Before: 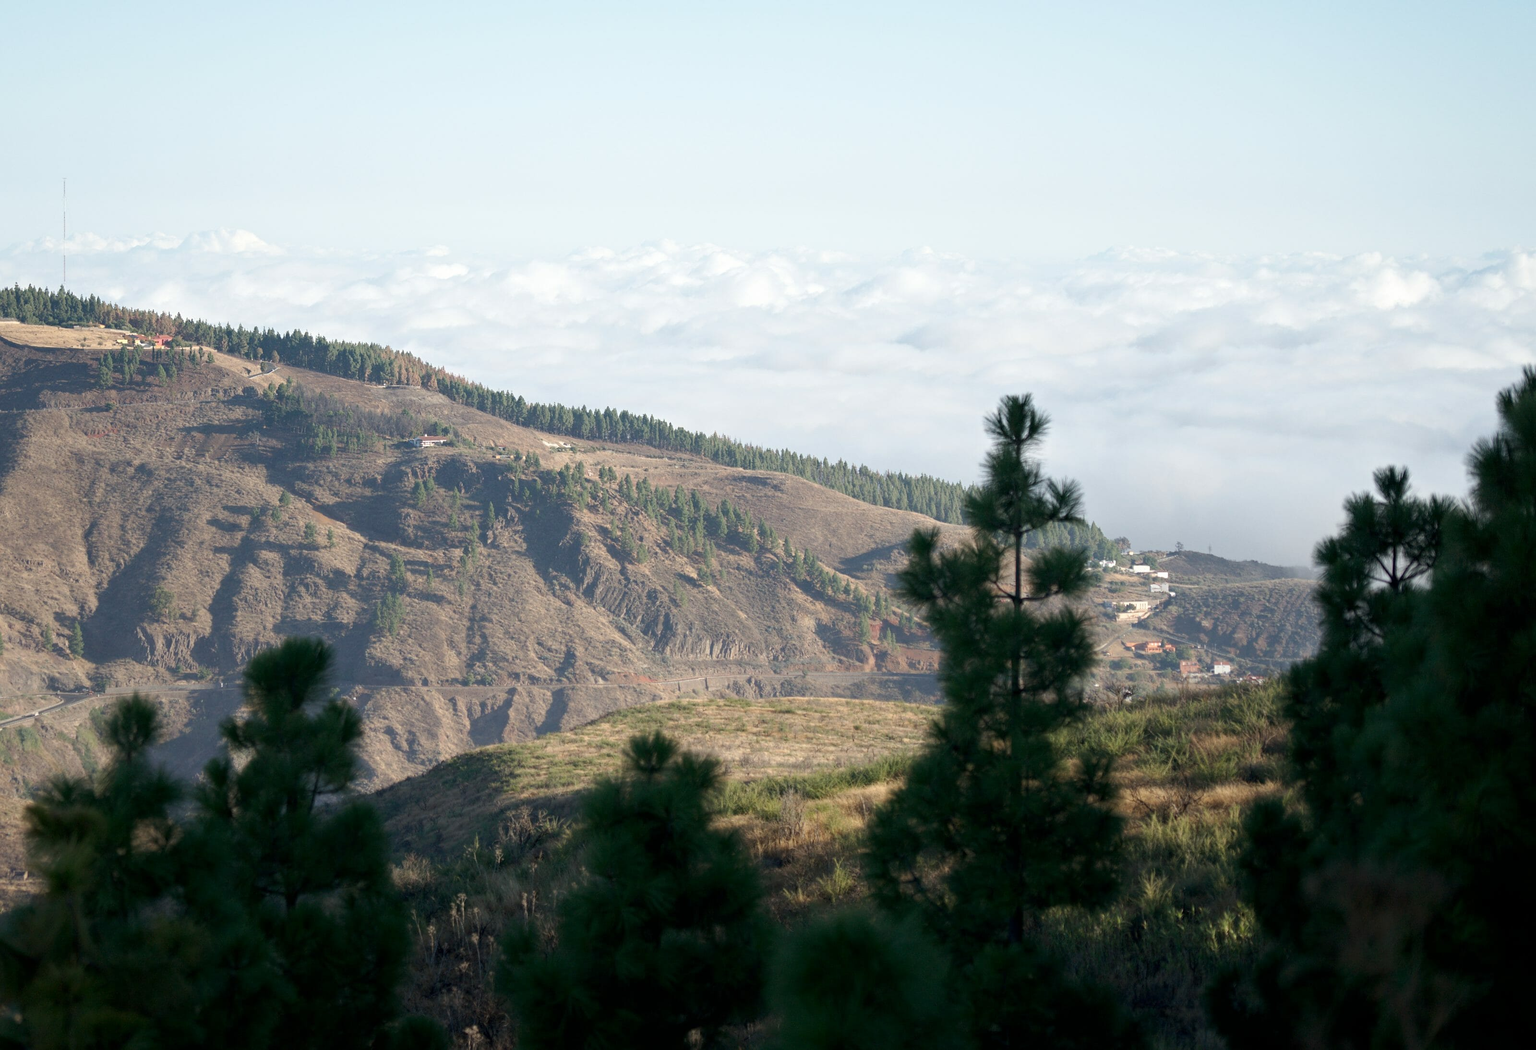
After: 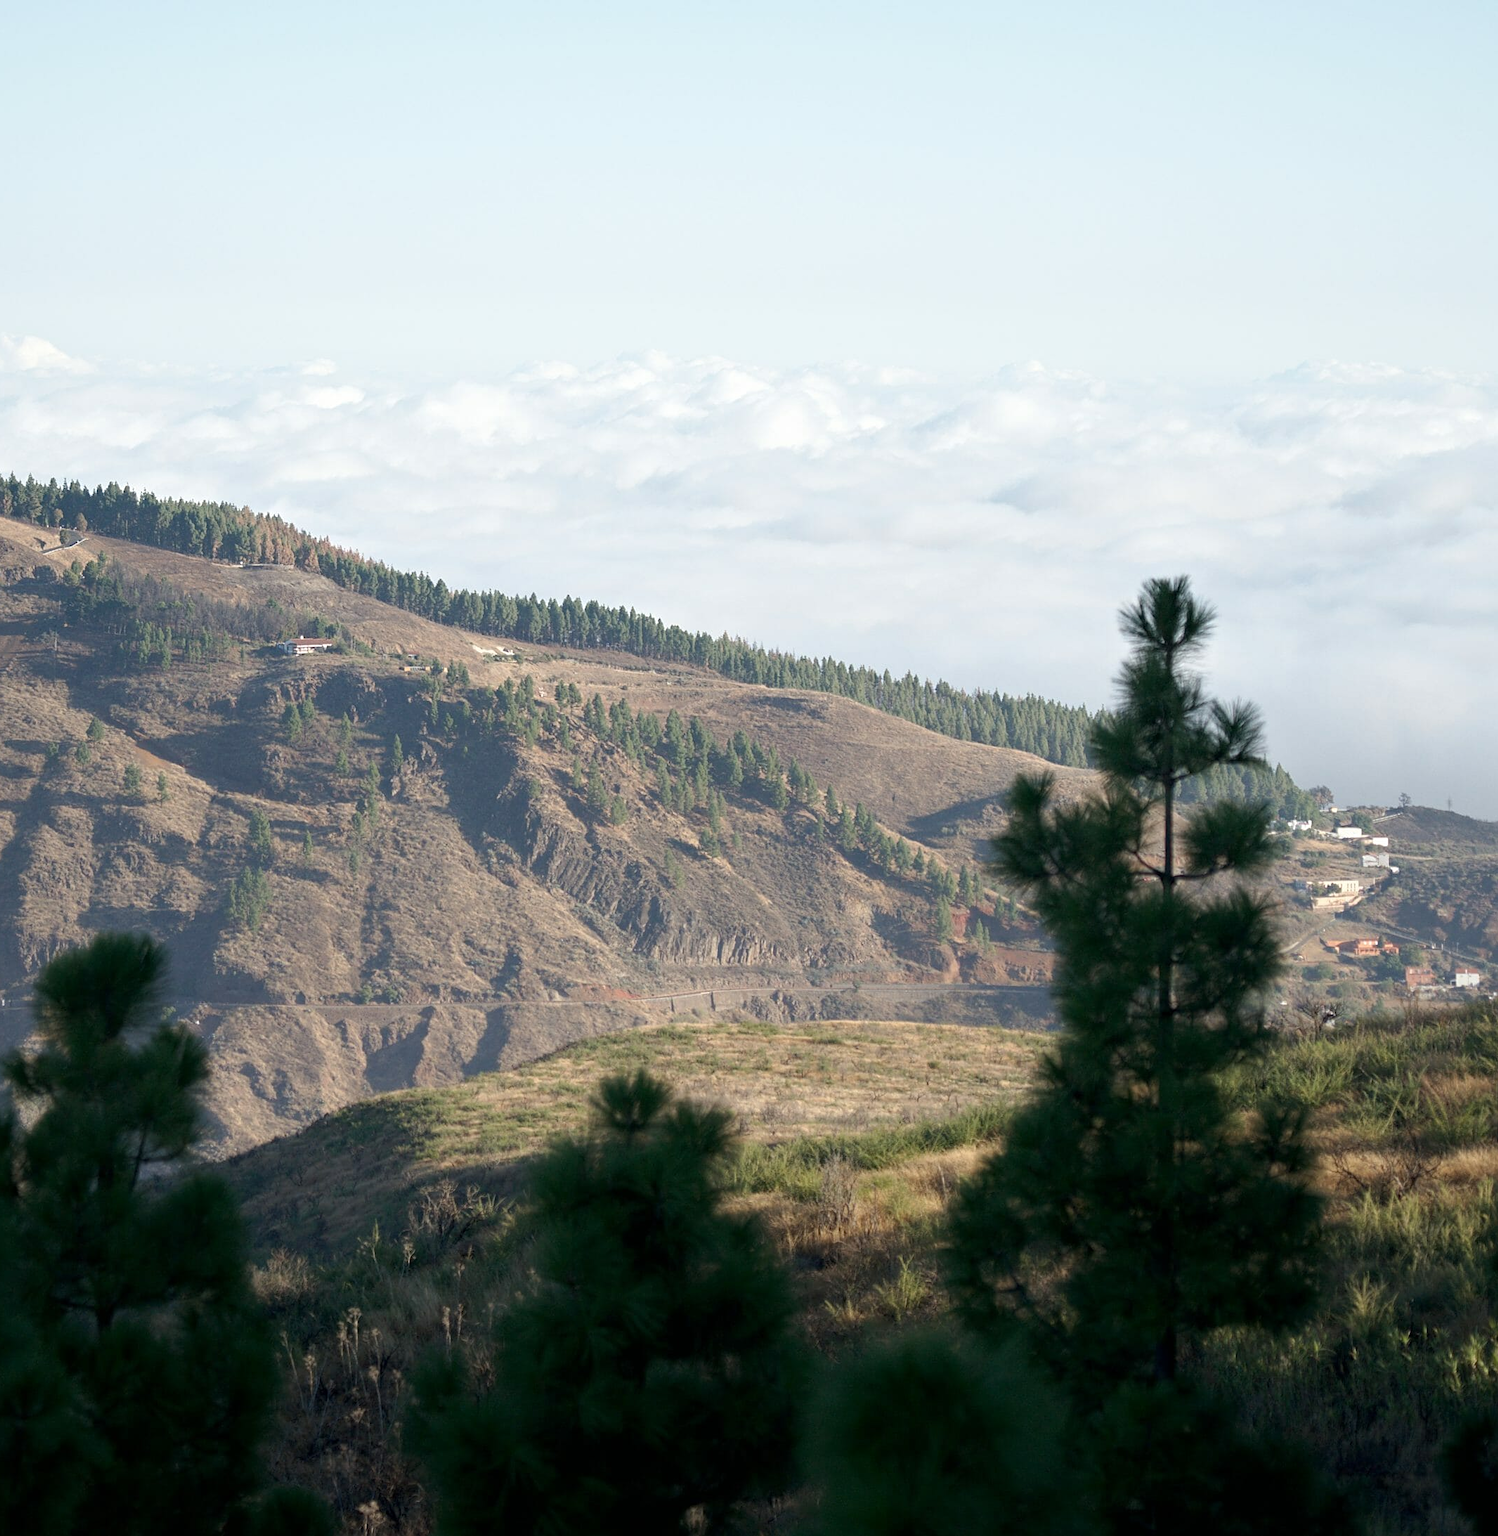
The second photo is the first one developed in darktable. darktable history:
sharpen: amount 0.201
crop and rotate: left 14.368%, right 18.977%
tone equalizer: mask exposure compensation -0.498 EV
